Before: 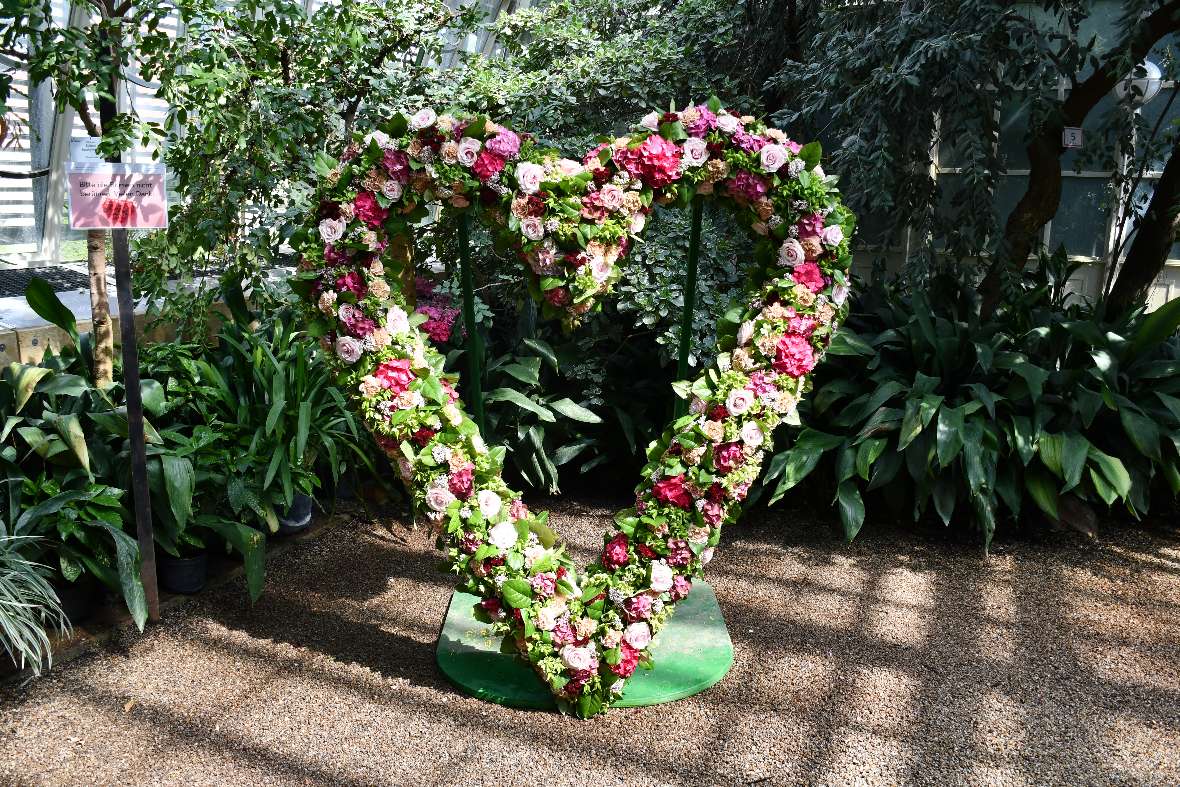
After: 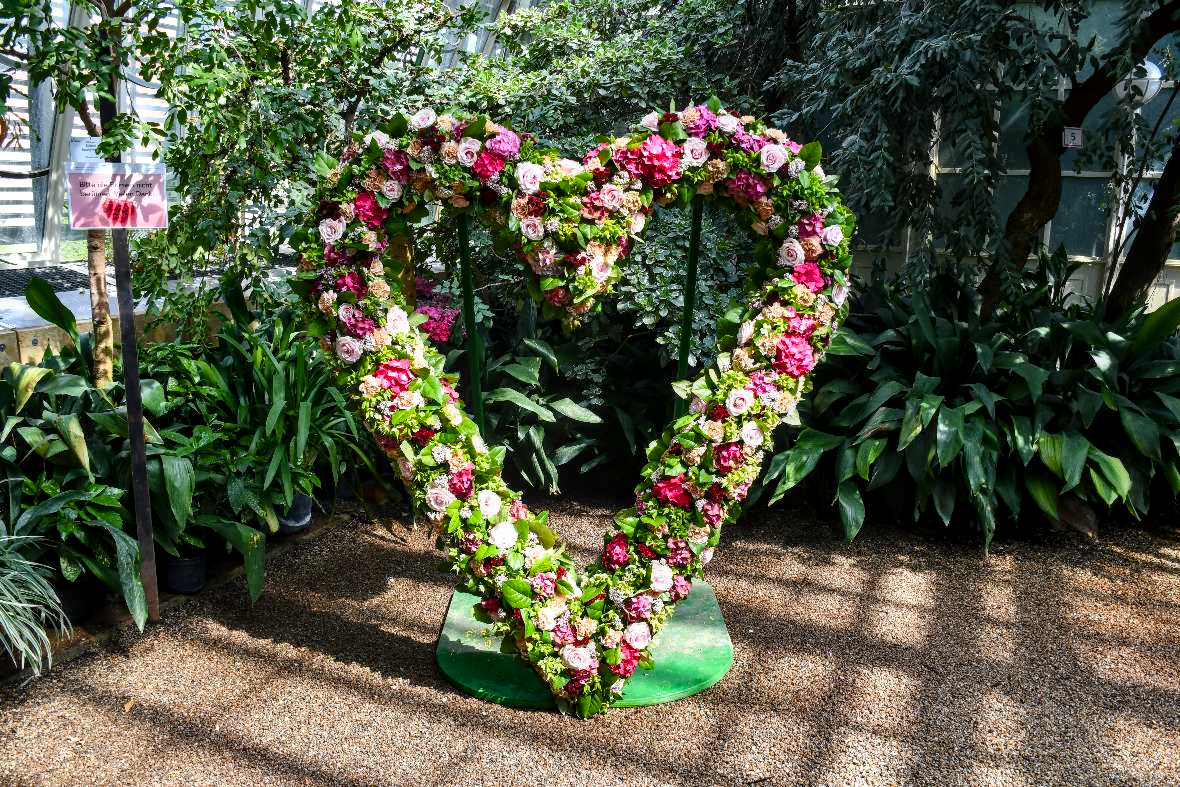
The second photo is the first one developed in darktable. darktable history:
color balance rgb: perceptual saturation grading › global saturation 20%, global vibrance 20%
local contrast: detail 130%
